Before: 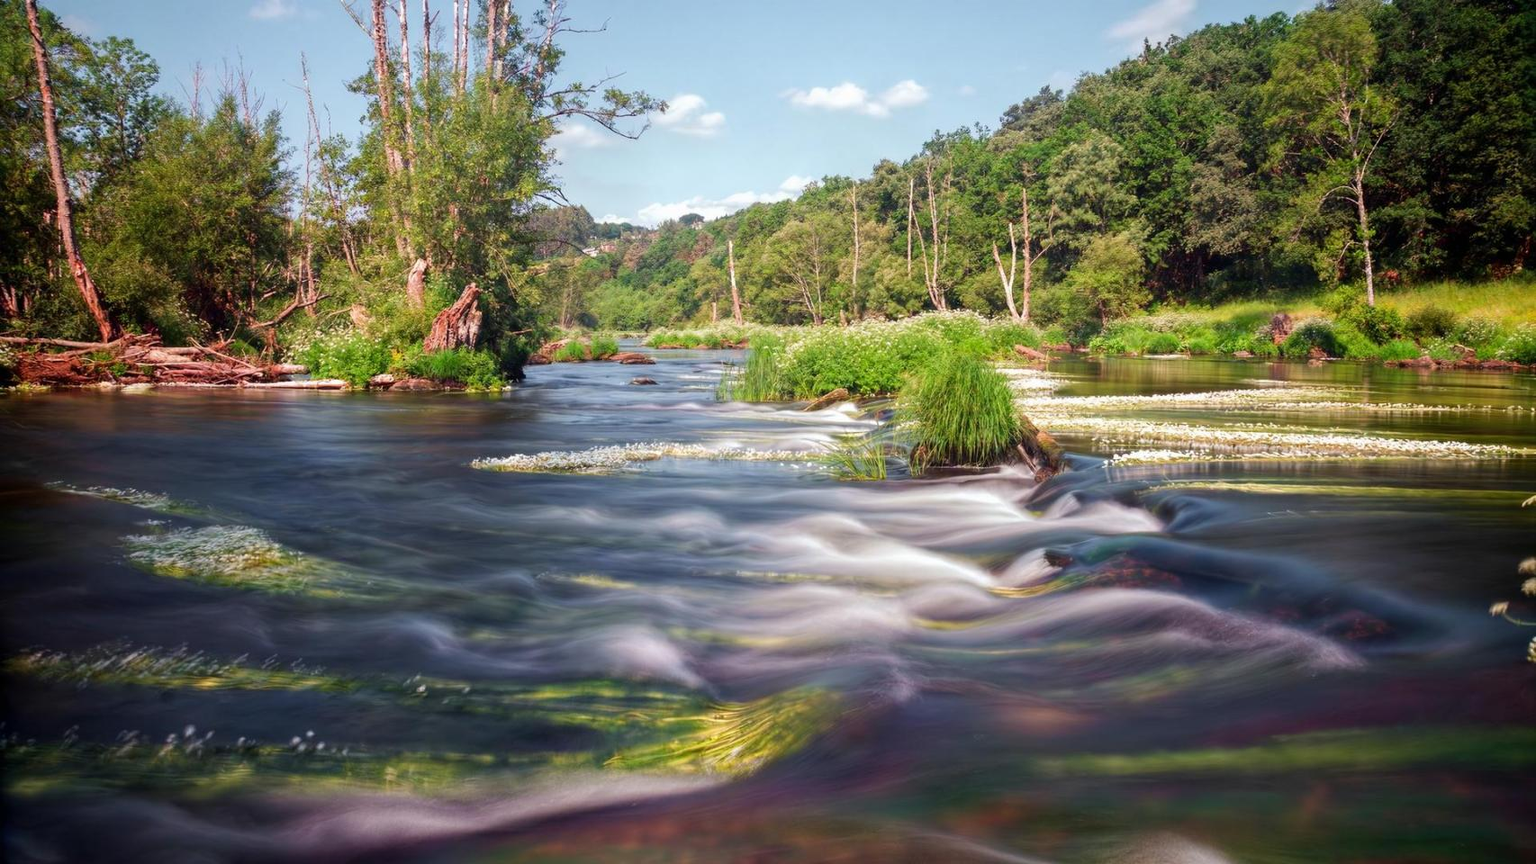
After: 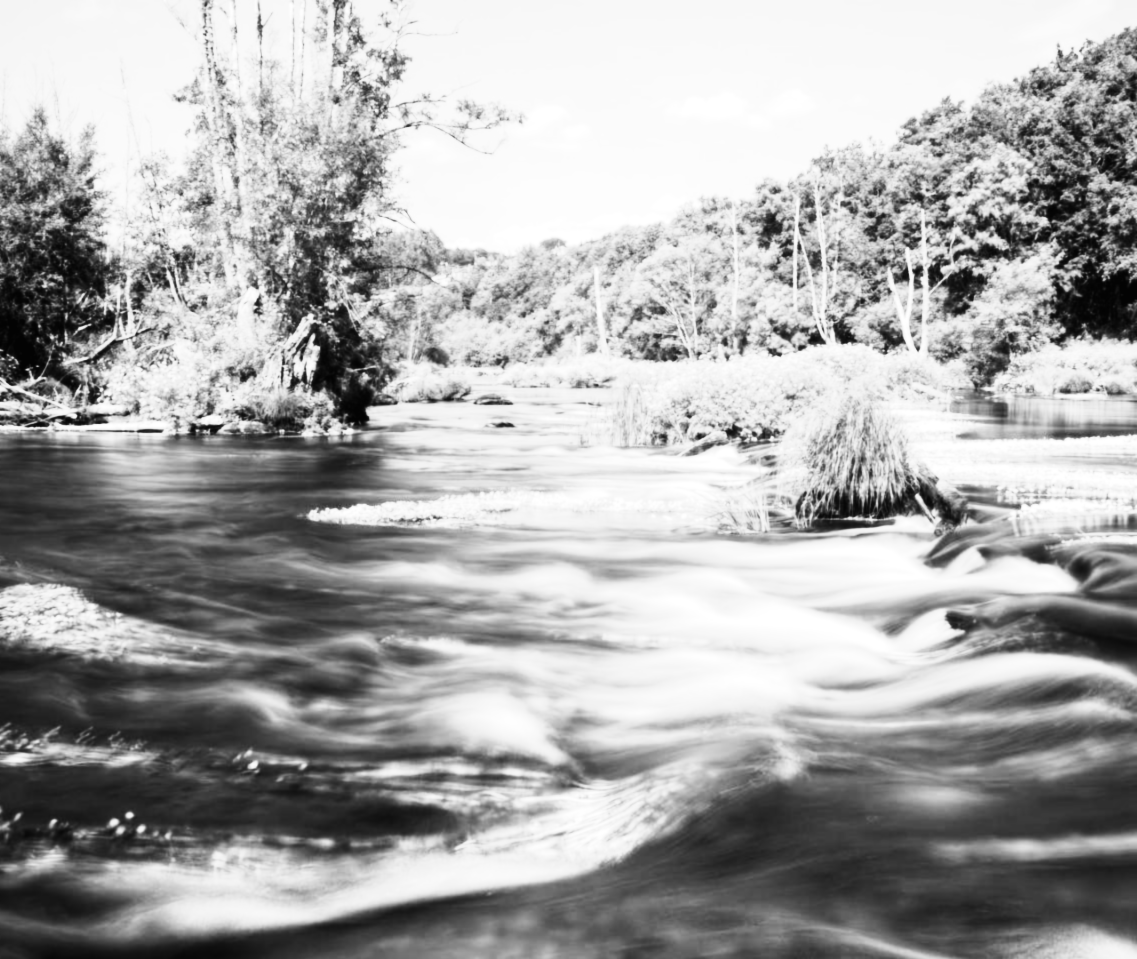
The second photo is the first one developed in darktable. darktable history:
base curve: curves: ch0 [(0, 0) (0, 0.001) (0.001, 0.001) (0.004, 0.002) (0.007, 0.004) (0.015, 0.013) (0.033, 0.045) (0.052, 0.096) (0.075, 0.17) (0.099, 0.241) (0.163, 0.42) (0.219, 0.55) (0.259, 0.616) (0.327, 0.722) (0.365, 0.765) (0.522, 0.873) (0.547, 0.881) (0.689, 0.919) (0.826, 0.952) (1, 1)], preserve colors none
crop and rotate: left 12.673%, right 20.66%
lowpass: radius 0.76, contrast 1.56, saturation 0, unbound 0
graduated density: rotation 5.63°, offset 76.9
exposure: exposure 0.74 EV, compensate highlight preservation false
white balance: red 0.926, green 1.003, blue 1.133
